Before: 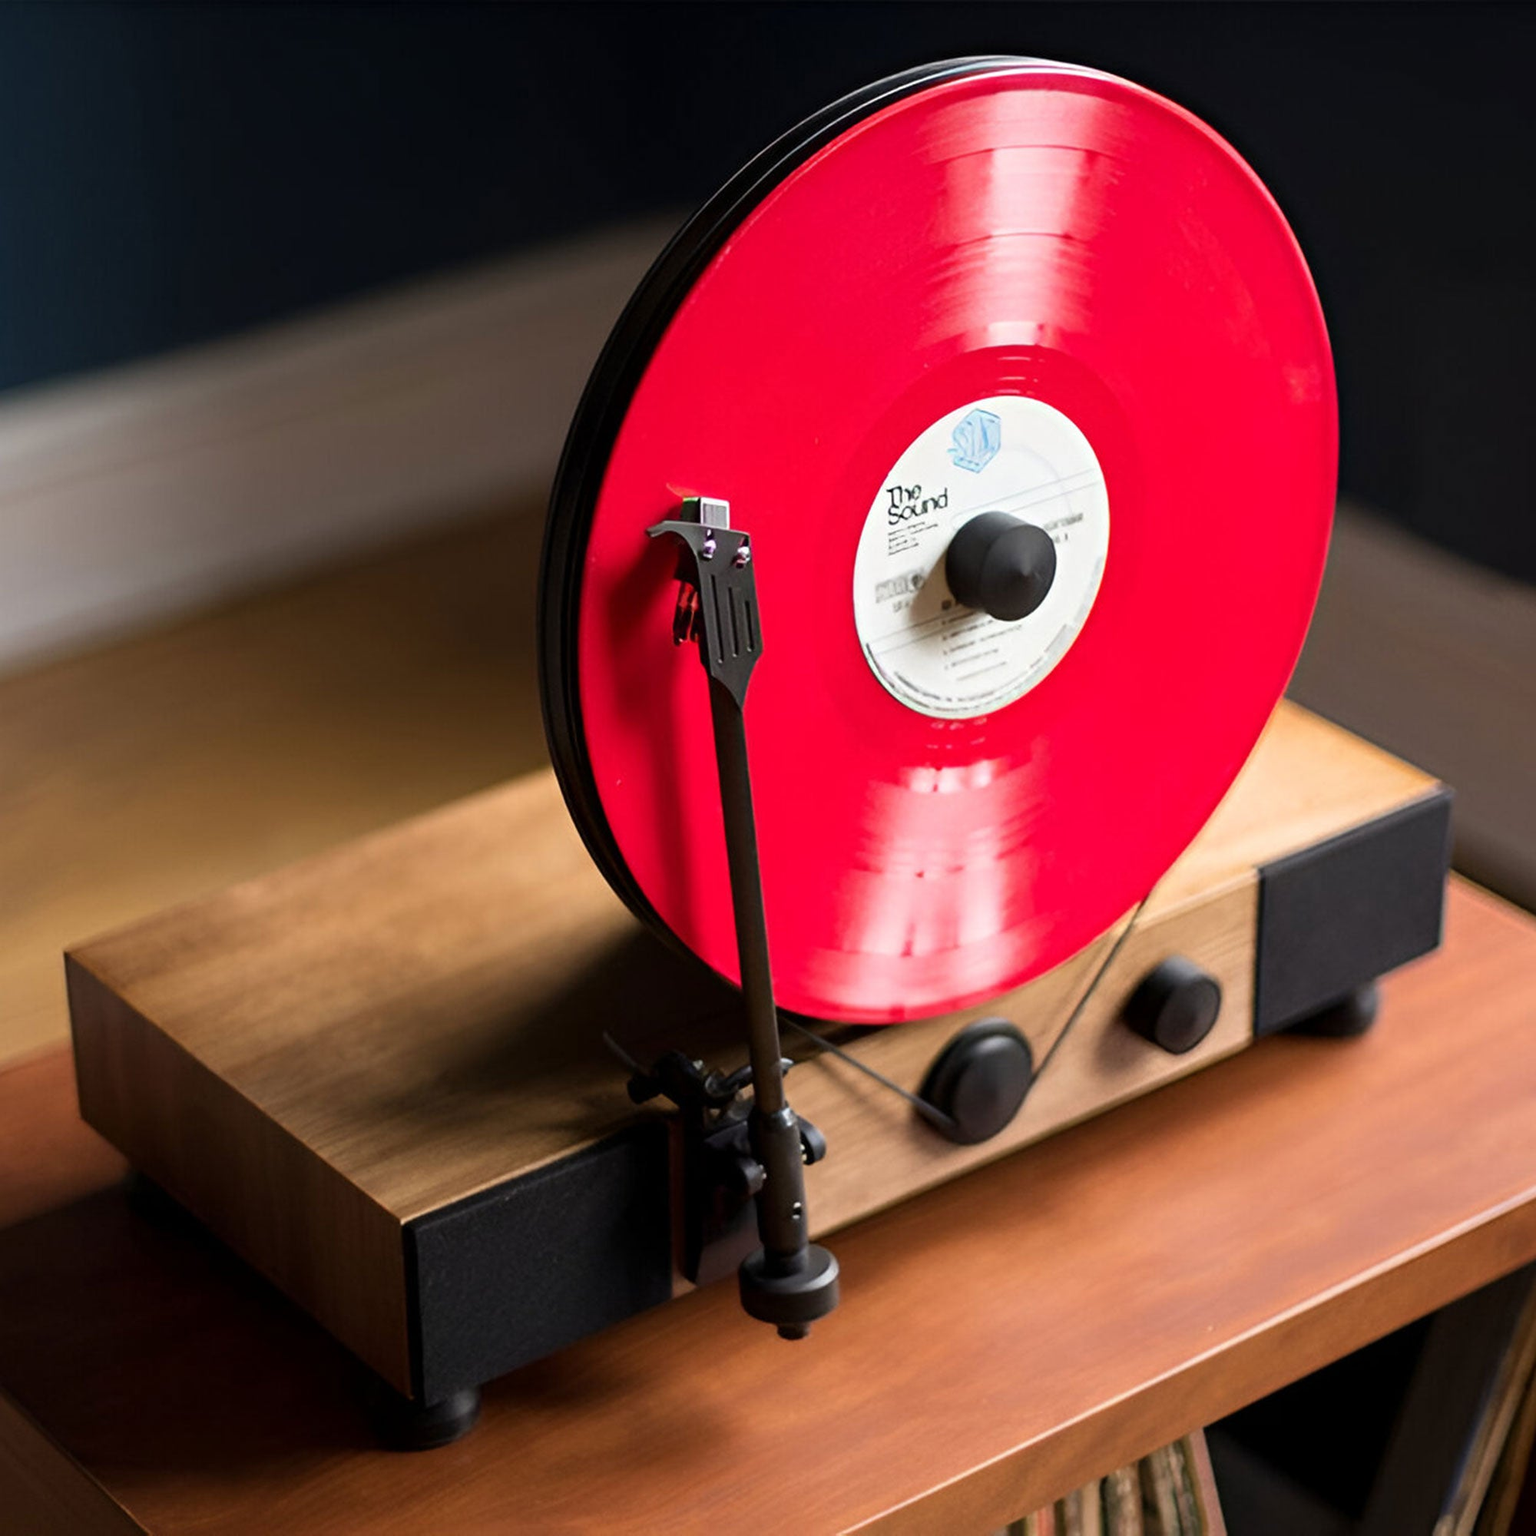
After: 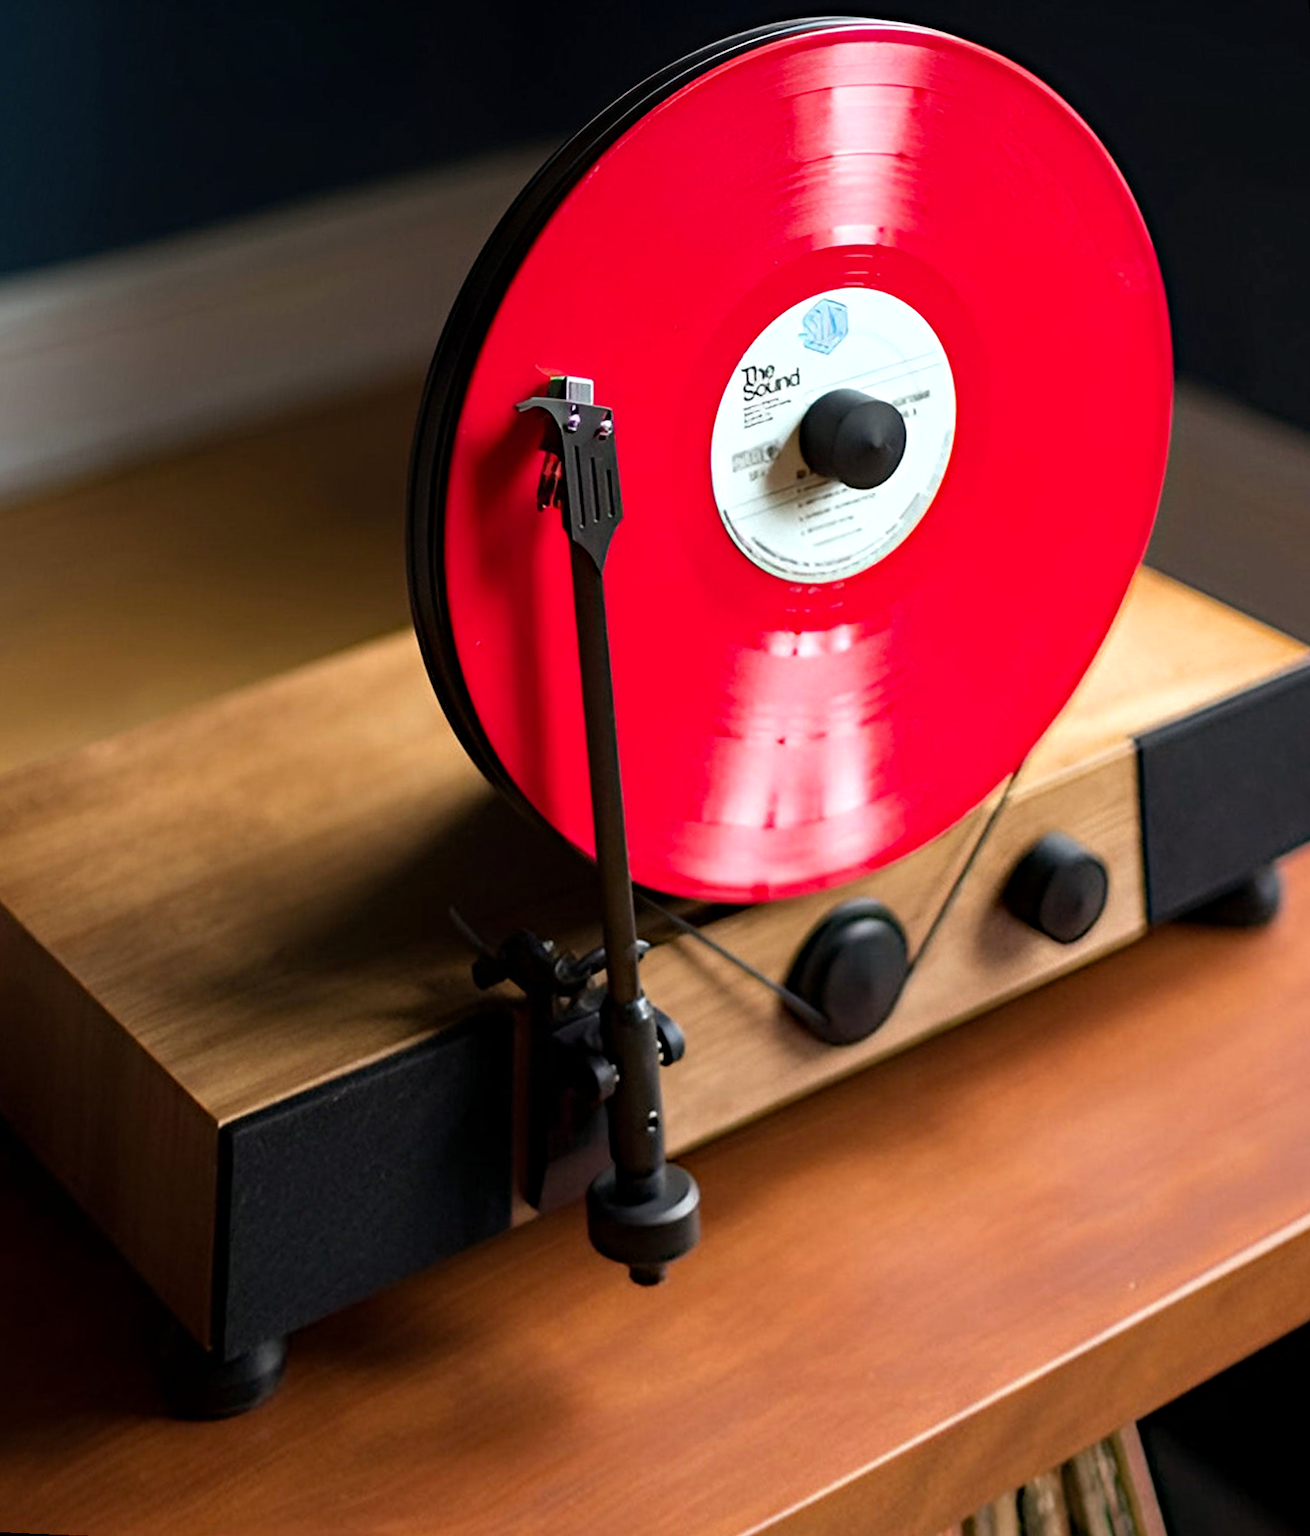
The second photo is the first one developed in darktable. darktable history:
haze removal: strength 0.29, distance 0.25, compatibility mode true, adaptive false
rotate and perspective: rotation 0.72°, lens shift (vertical) -0.352, lens shift (horizontal) -0.051, crop left 0.152, crop right 0.859, crop top 0.019, crop bottom 0.964
